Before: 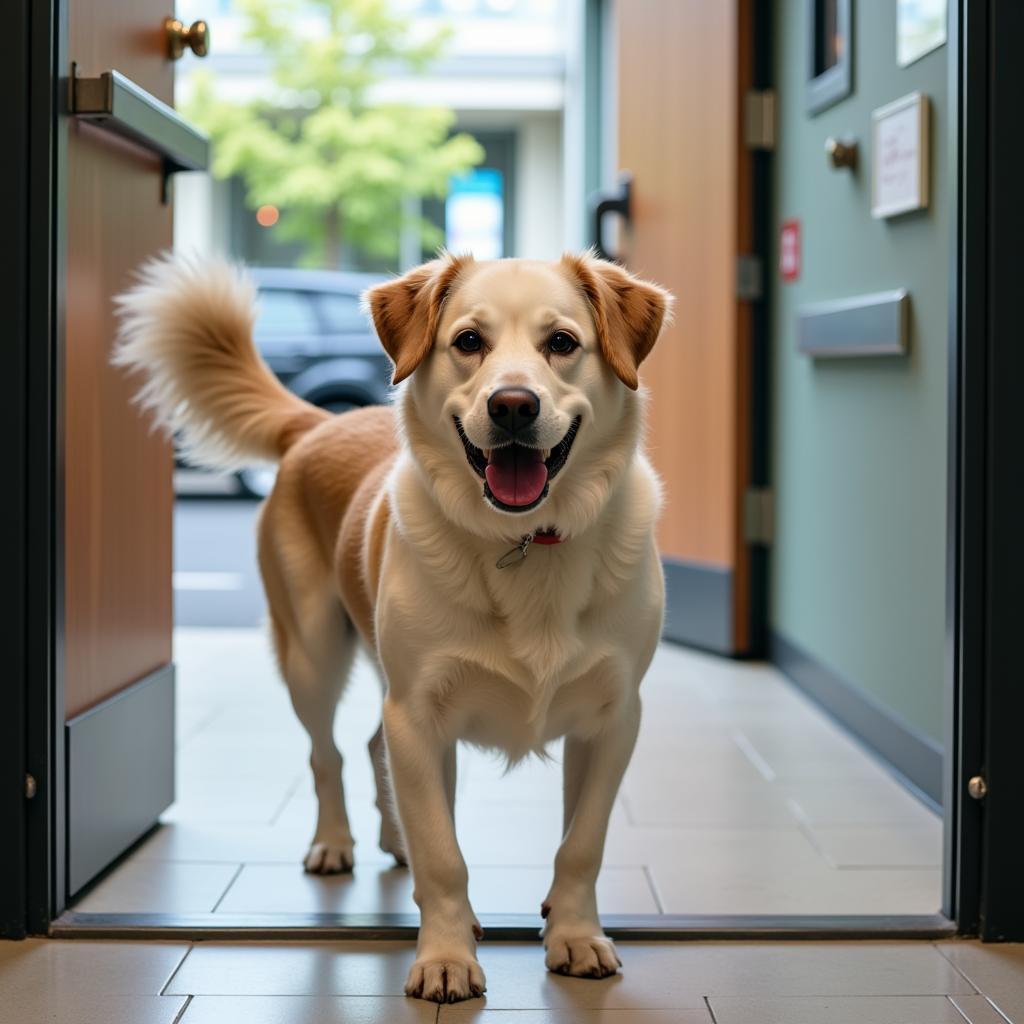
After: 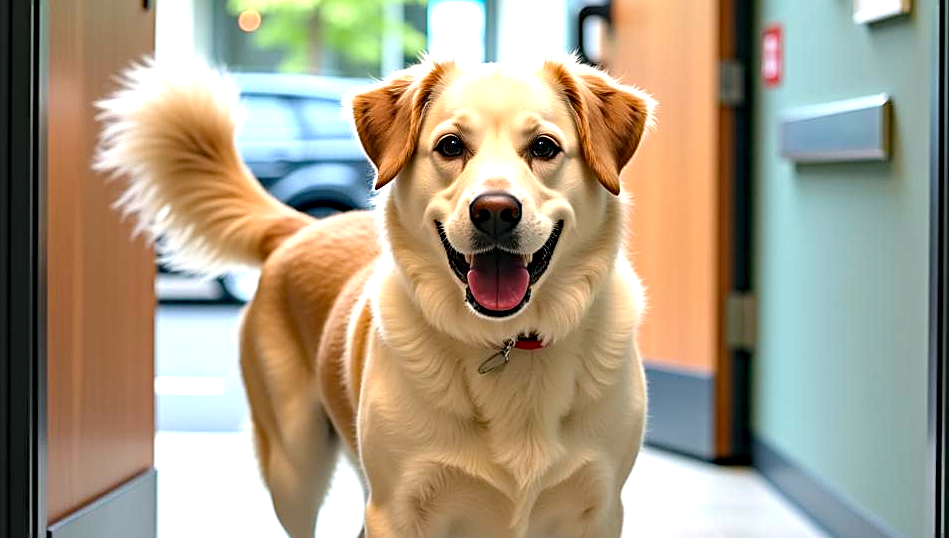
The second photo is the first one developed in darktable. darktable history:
exposure: black level correction 0, exposure 1 EV, compensate exposure bias true, compensate highlight preservation false
haze removal: strength 0.28, distance 0.244, compatibility mode true, adaptive false
sharpen: on, module defaults
crop: left 1.796%, top 19.056%, right 5.457%, bottom 28.333%
